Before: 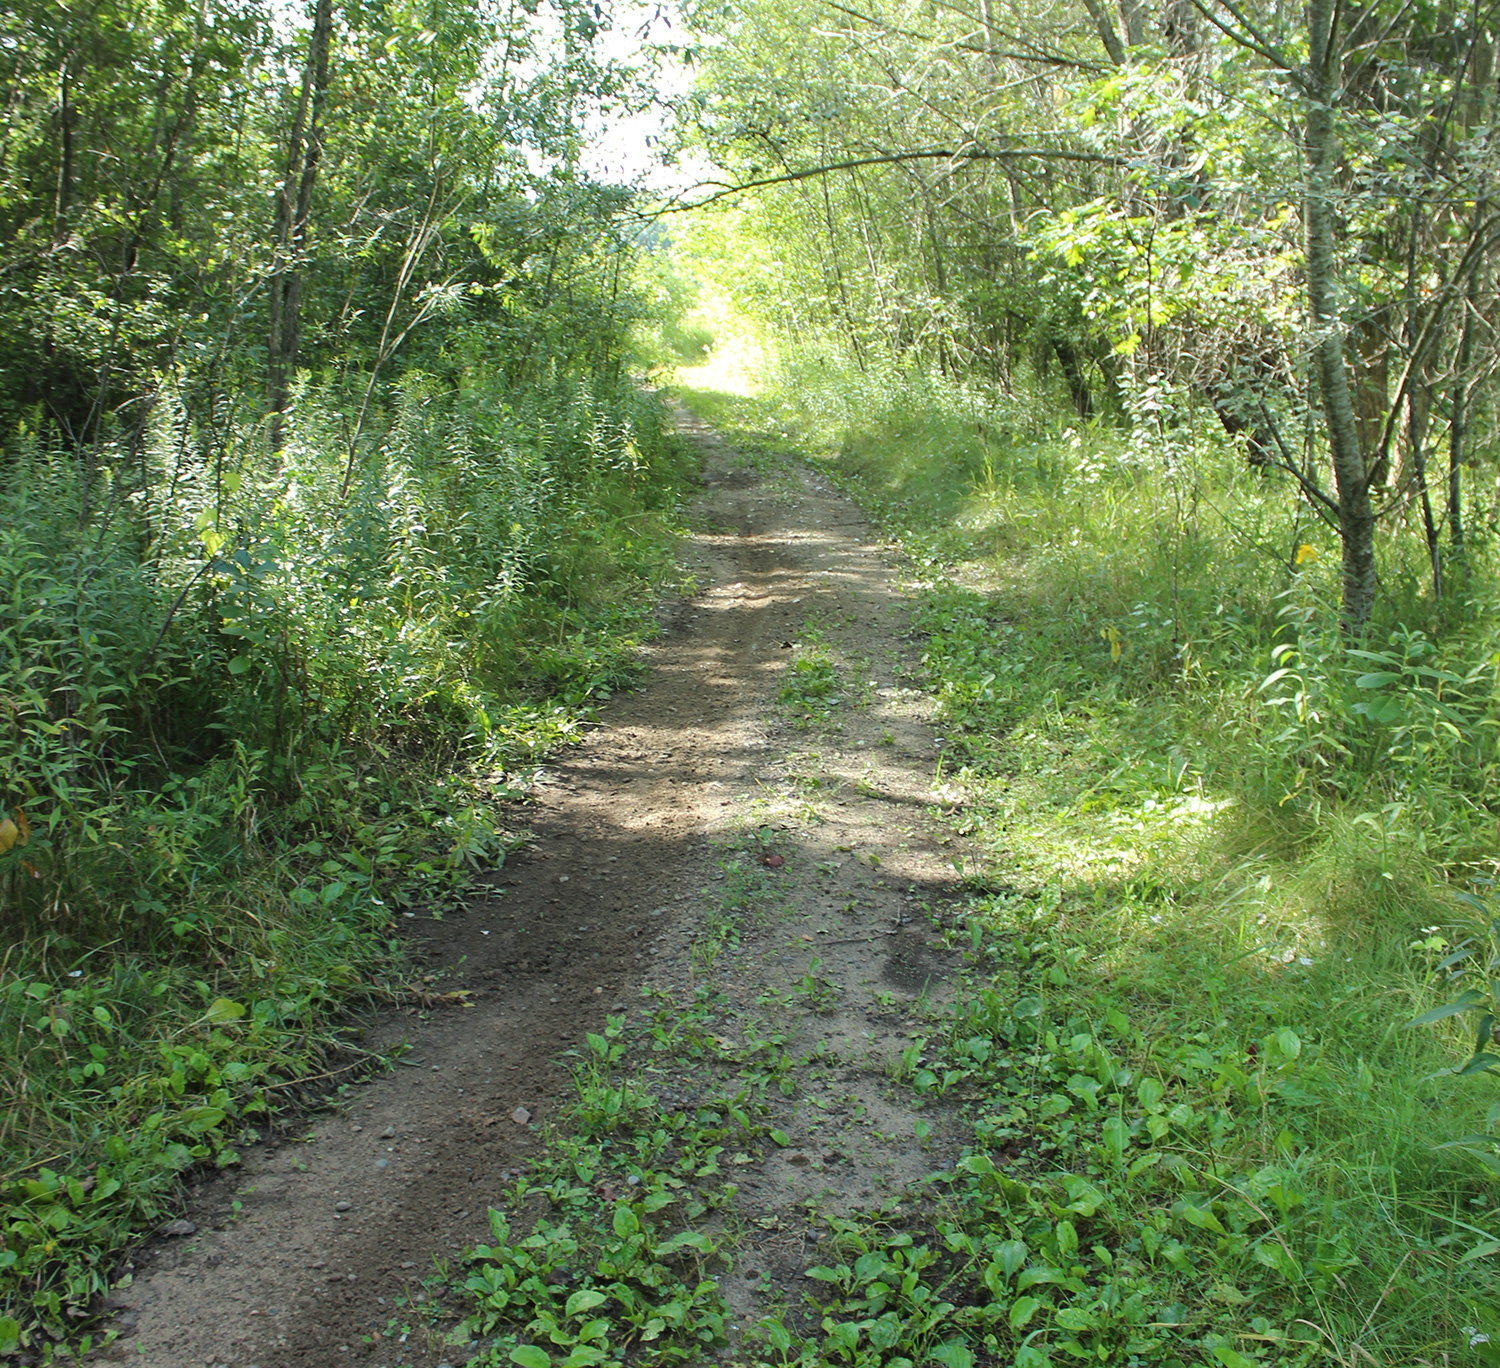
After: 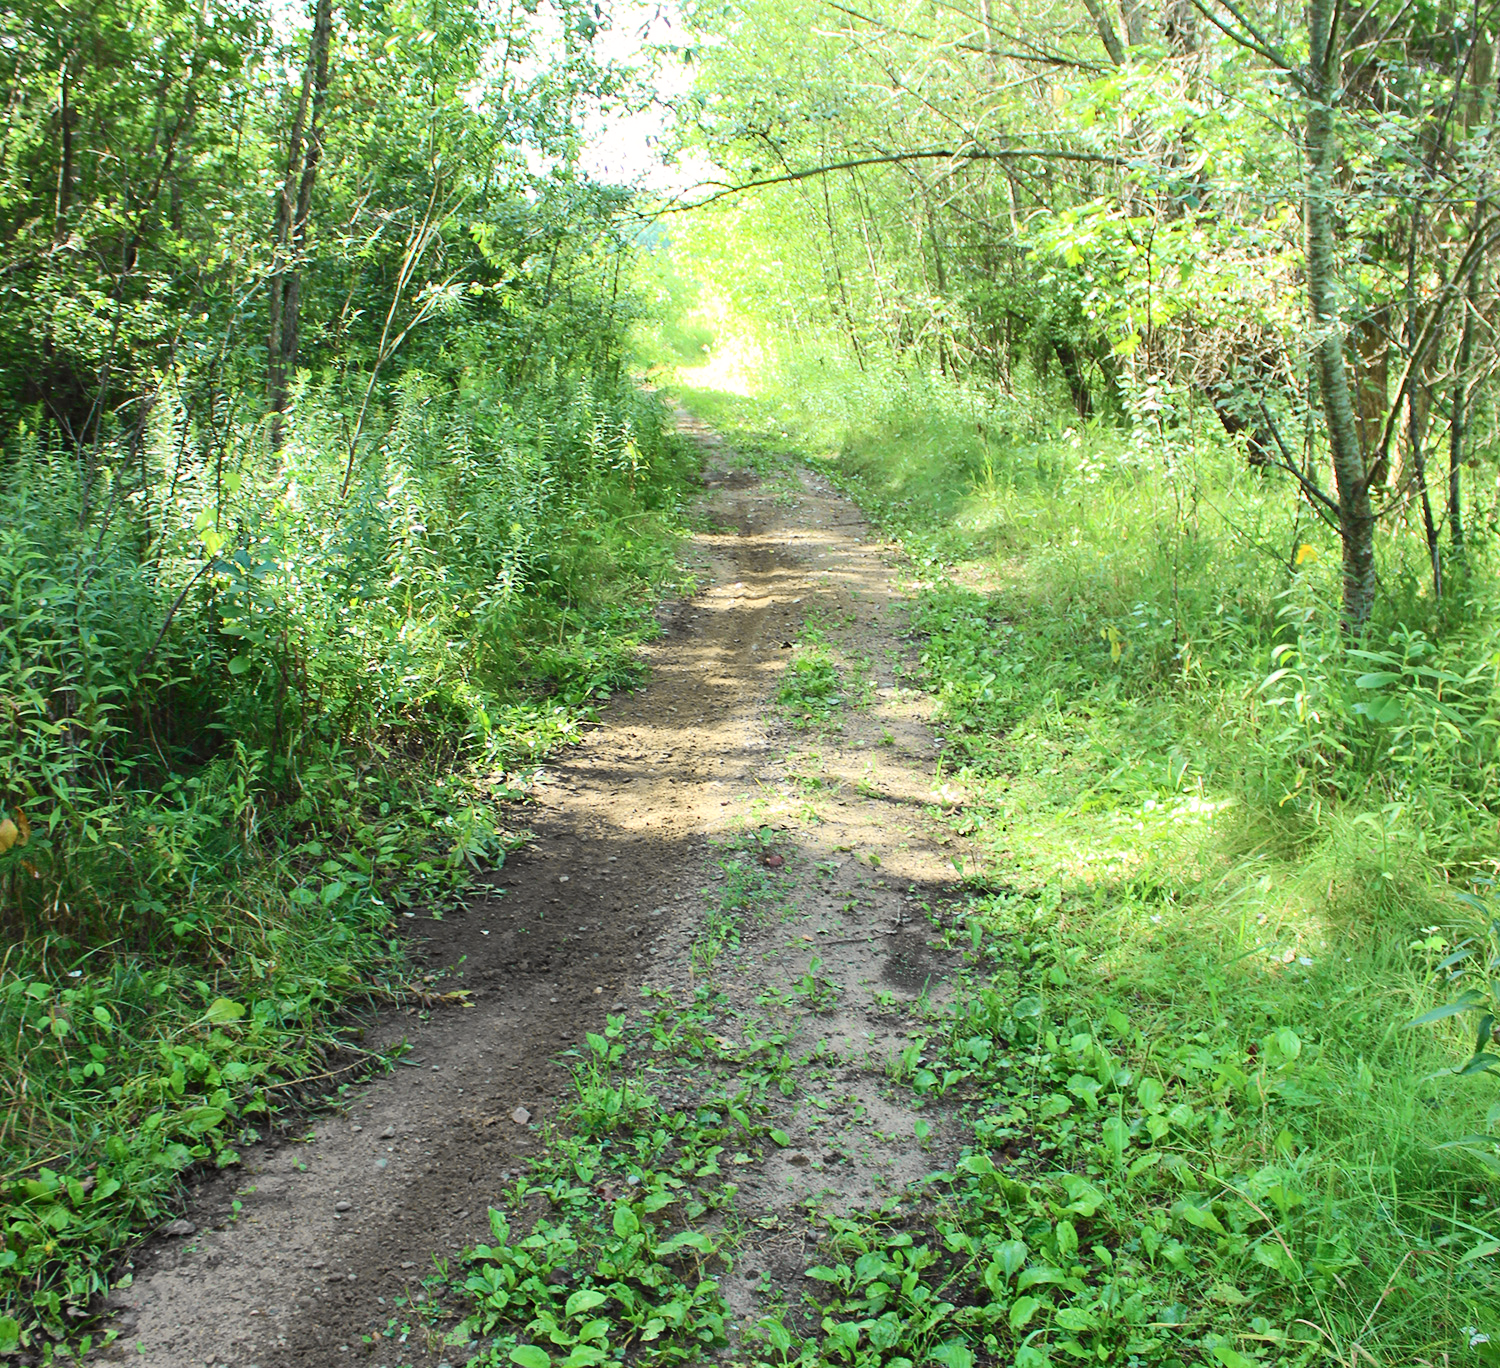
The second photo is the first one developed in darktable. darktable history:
tone curve: curves: ch0 [(0, 0) (0.055, 0.05) (0.258, 0.287) (0.434, 0.526) (0.517, 0.648) (0.745, 0.874) (1, 1)]; ch1 [(0, 0) (0.346, 0.307) (0.418, 0.383) (0.46, 0.439) (0.482, 0.493) (0.502, 0.503) (0.517, 0.514) (0.55, 0.561) (0.588, 0.603) (0.646, 0.688) (1, 1)]; ch2 [(0, 0) (0.346, 0.34) (0.431, 0.45) (0.485, 0.499) (0.5, 0.503) (0.527, 0.525) (0.545, 0.562) (0.679, 0.706) (1, 1)], color space Lab, independent channels, preserve colors none
